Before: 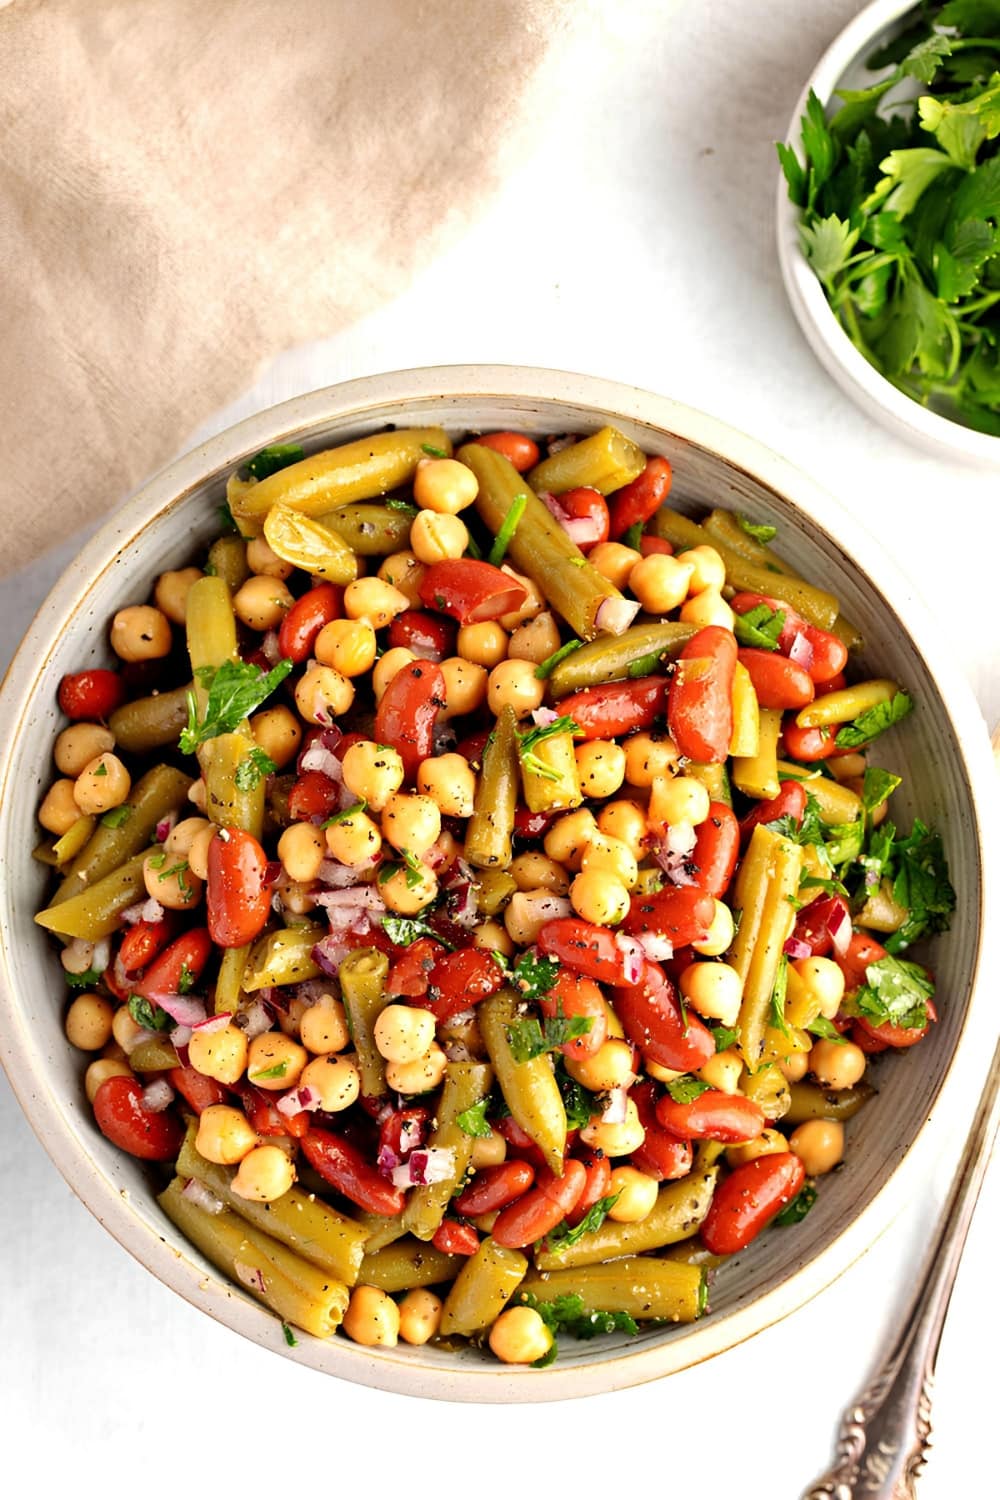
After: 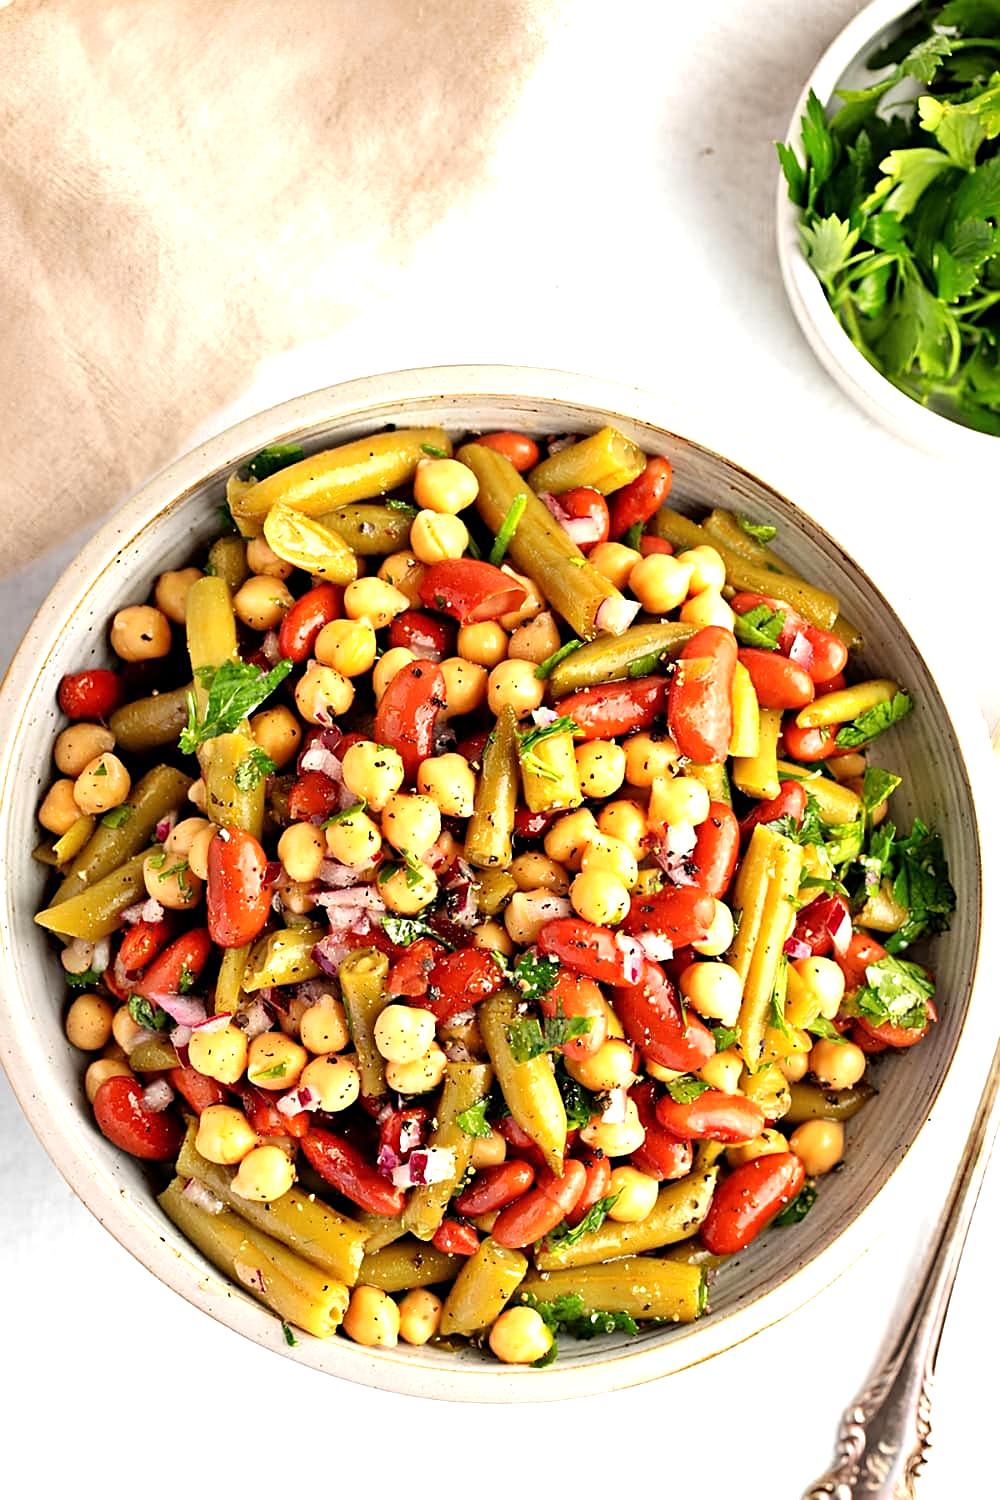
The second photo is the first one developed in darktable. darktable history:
tone equalizer: -8 EV -0.426 EV, -7 EV -0.416 EV, -6 EV -0.342 EV, -5 EV -0.236 EV, -3 EV 0.245 EV, -2 EV 0.363 EV, -1 EV 0.398 EV, +0 EV 0.413 EV
sharpen: on, module defaults
